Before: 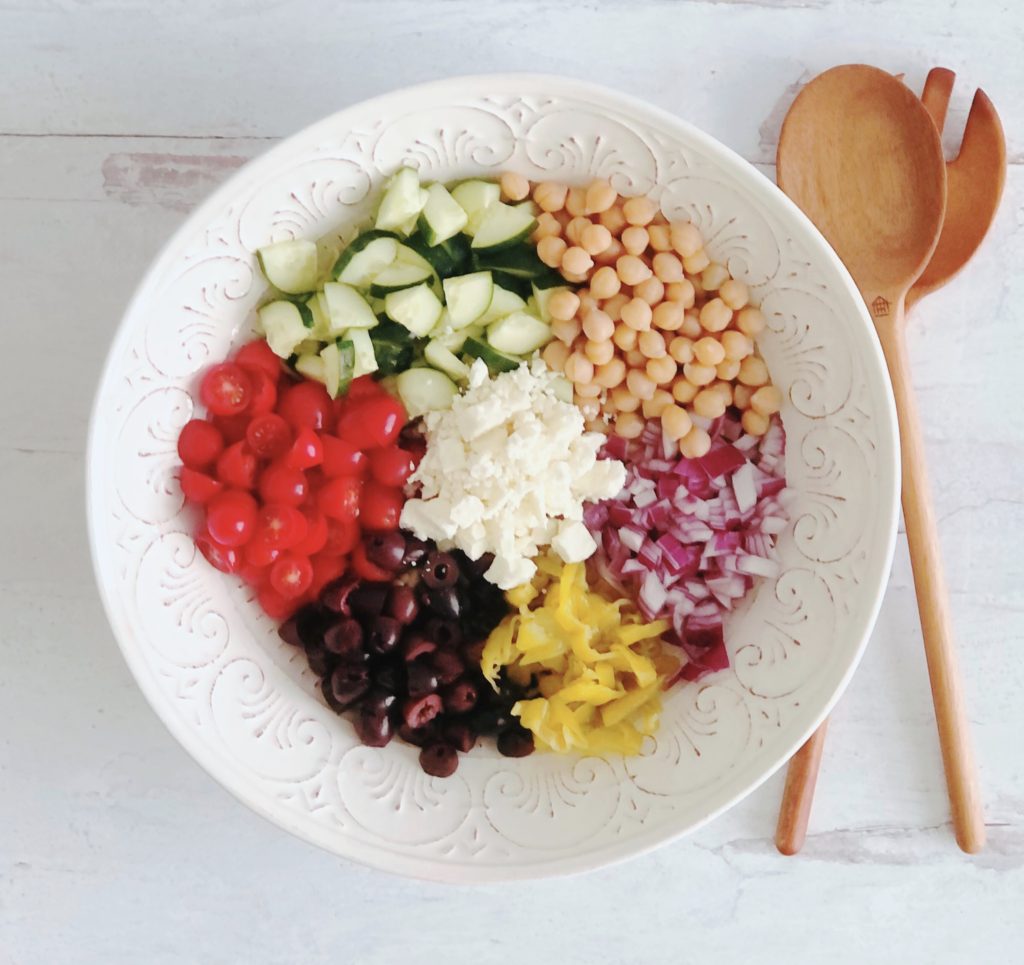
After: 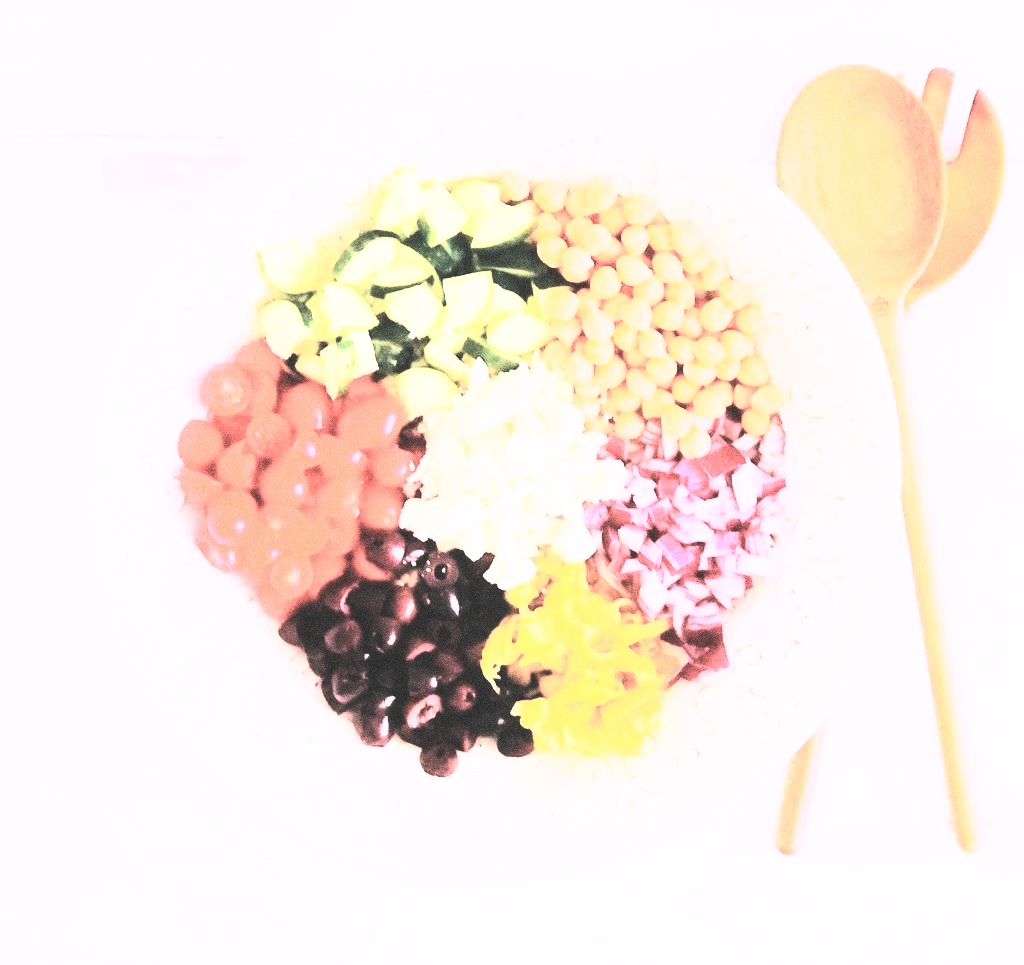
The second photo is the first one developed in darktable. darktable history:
contrast brightness saturation: contrast 0.43, brightness 0.56, saturation -0.19
exposure: black level correction -0.028, compensate highlight preservation false
rgb curve: curves: ch0 [(0, 0) (0.21, 0.15) (0.24, 0.21) (0.5, 0.75) (0.75, 0.96) (0.89, 0.99) (1, 1)]; ch1 [(0, 0.02) (0.21, 0.13) (0.25, 0.2) (0.5, 0.67) (0.75, 0.9) (0.89, 0.97) (1, 1)]; ch2 [(0, 0.02) (0.21, 0.13) (0.25, 0.2) (0.5, 0.67) (0.75, 0.9) (0.89, 0.97) (1, 1)], compensate middle gray true
grain: coarseness 0.09 ISO, strength 40%
white balance: red 1.05, blue 1.072
local contrast: highlights 100%, shadows 100%, detail 120%, midtone range 0.2
velvia: on, module defaults
